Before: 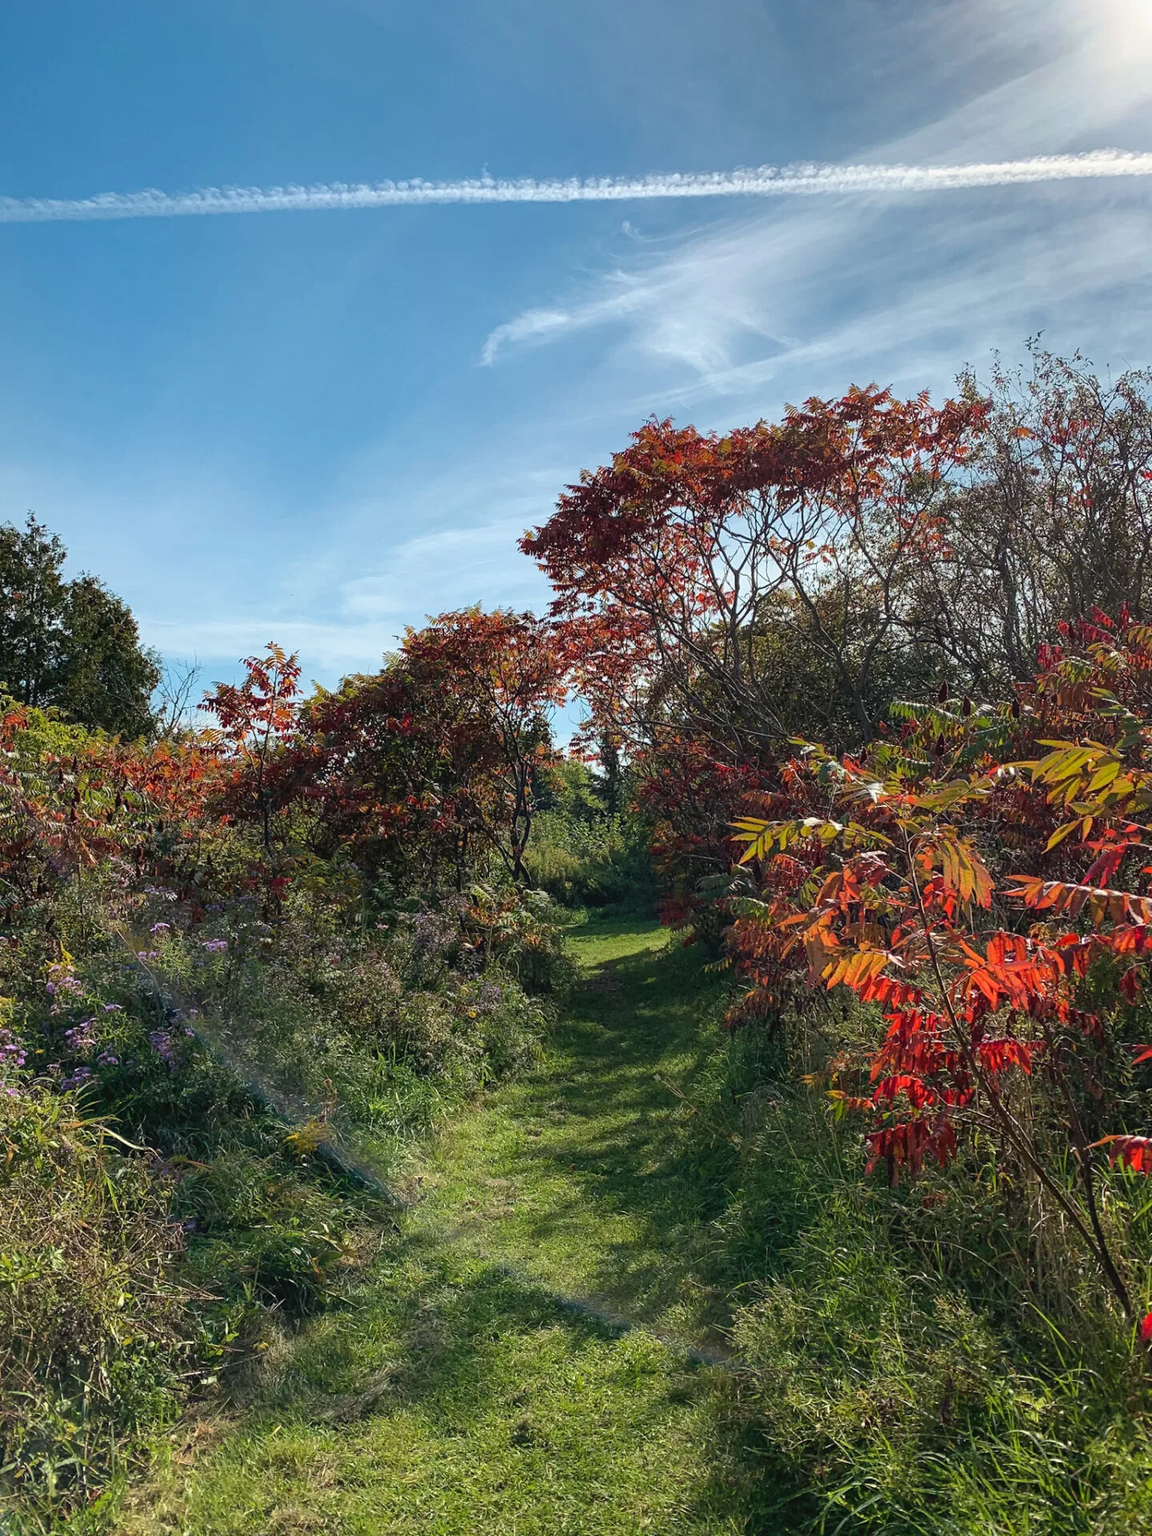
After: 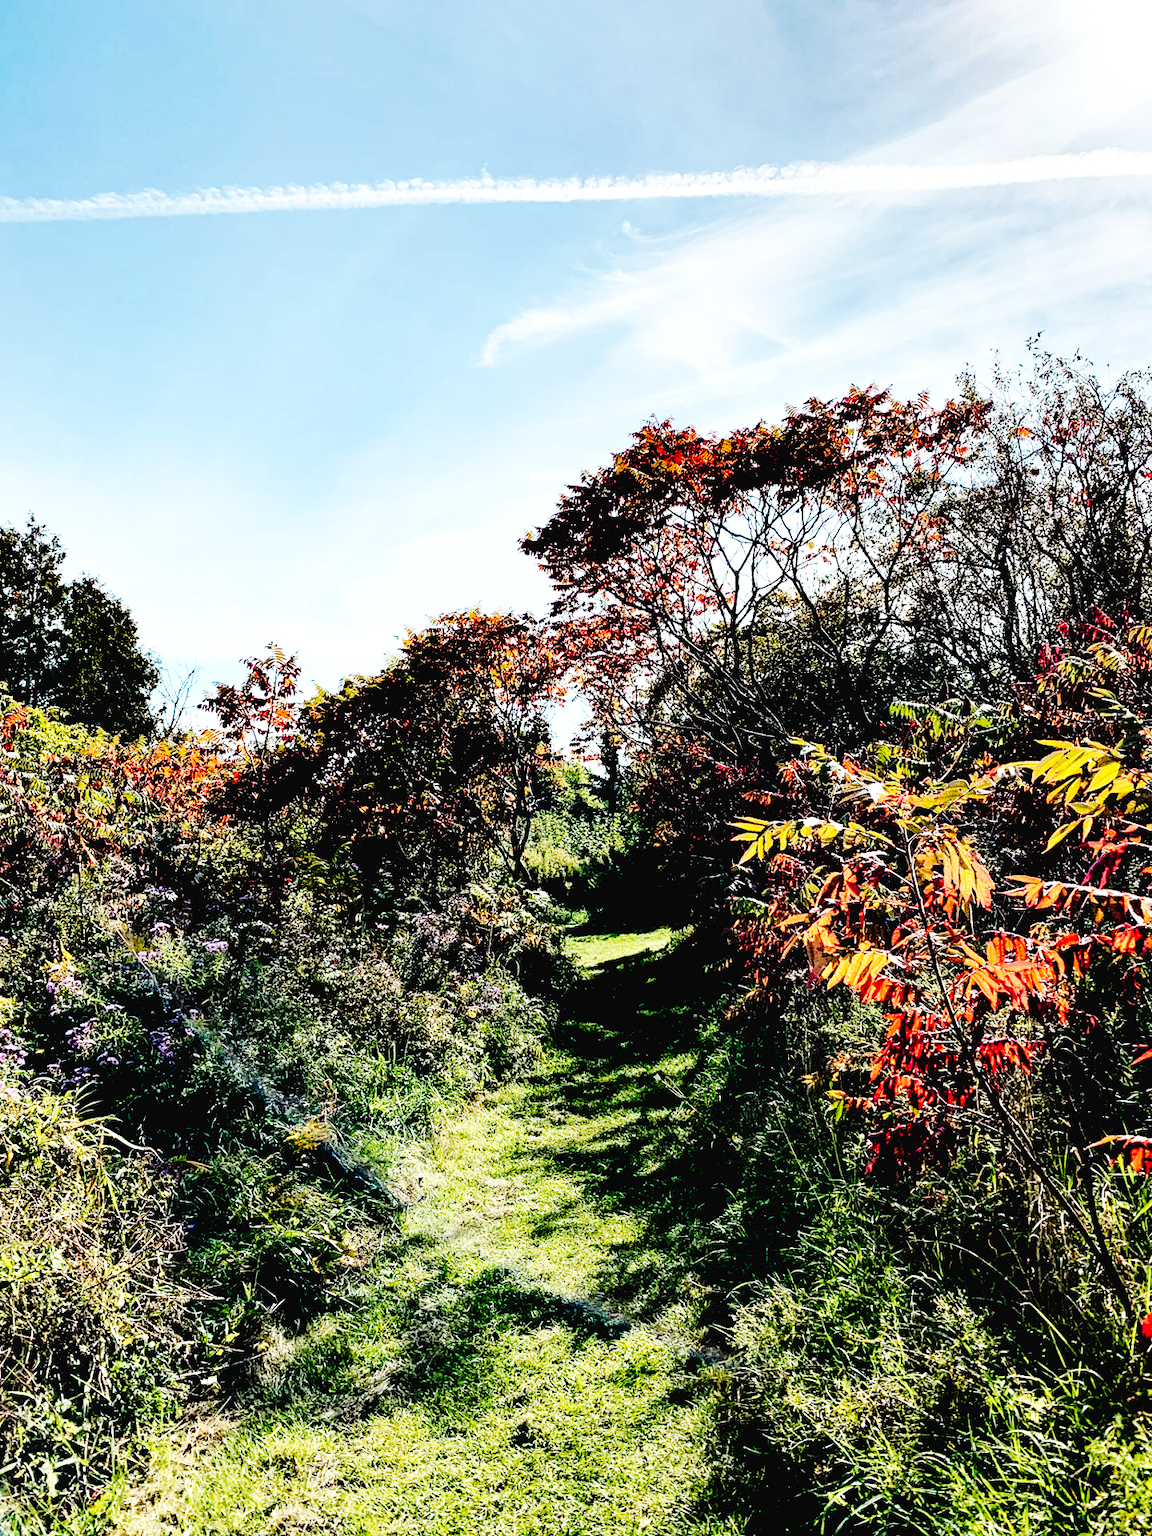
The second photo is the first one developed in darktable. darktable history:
contrast equalizer: octaves 7, y [[0.528, 0.548, 0.563, 0.562, 0.546, 0.526], [0.55 ×6], [0 ×6], [0 ×6], [0 ×6]]
base curve: curves: ch0 [(0, 0.003) (0.001, 0.002) (0.006, 0.004) (0.02, 0.022) (0.048, 0.086) (0.094, 0.234) (0.162, 0.431) (0.258, 0.629) (0.385, 0.8) (0.548, 0.918) (0.751, 0.988) (1, 1)], preserve colors none
tone curve: curves: ch0 [(0, 0) (0.003, 0.013) (0.011, 0.016) (0.025, 0.021) (0.044, 0.029) (0.069, 0.039) (0.1, 0.056) (0.136, 0.085) (0.177, 0.14) (0.224, 0.201) (0.277, 0.28) (0.335, 0.372) (0.399, 0.475) (0.468, 0.567) (0.543, 0.643) (0.623, 0.722) (0.709, 0.801) (0.801, 0.859) (0.898, 0.927) (1, 1)], preserve colors none
white balance: red 0.986, blue 1.01
rgb levels: levels [[0.034, 0.472, 0.904], [0, 0.5, 1], [0, 0.5, 1]]
